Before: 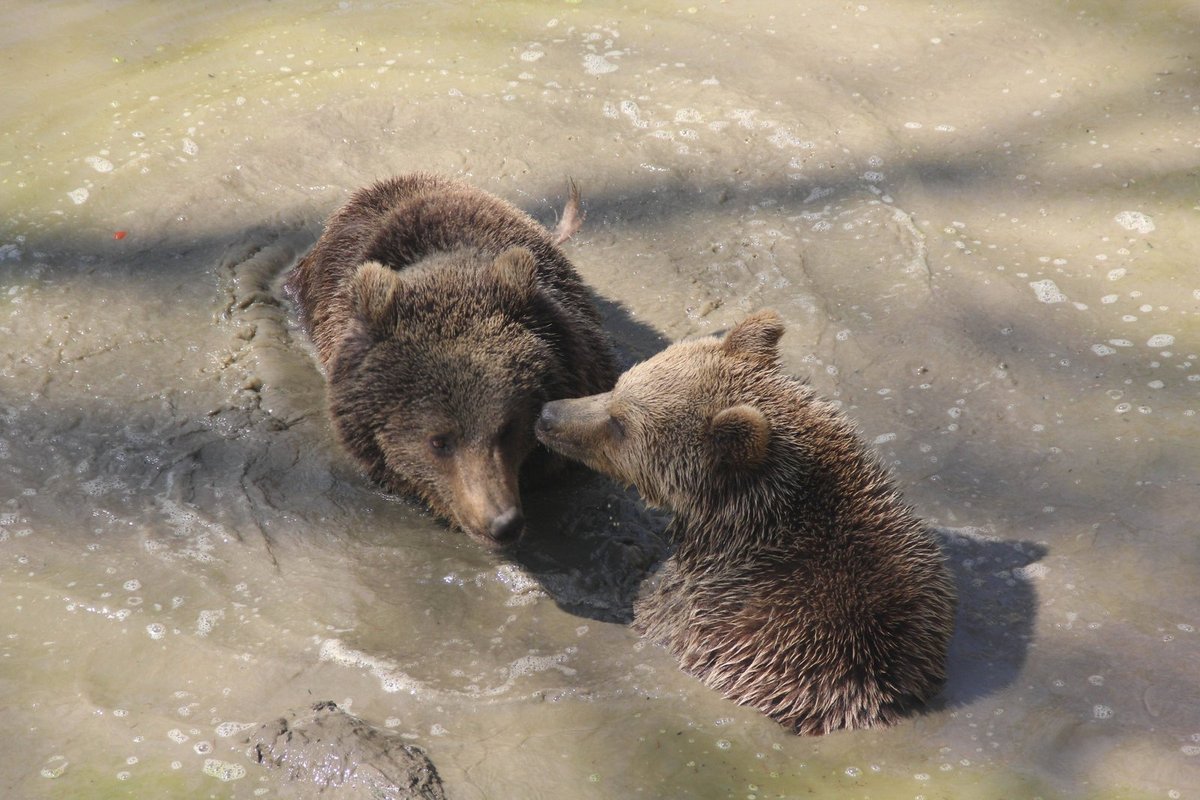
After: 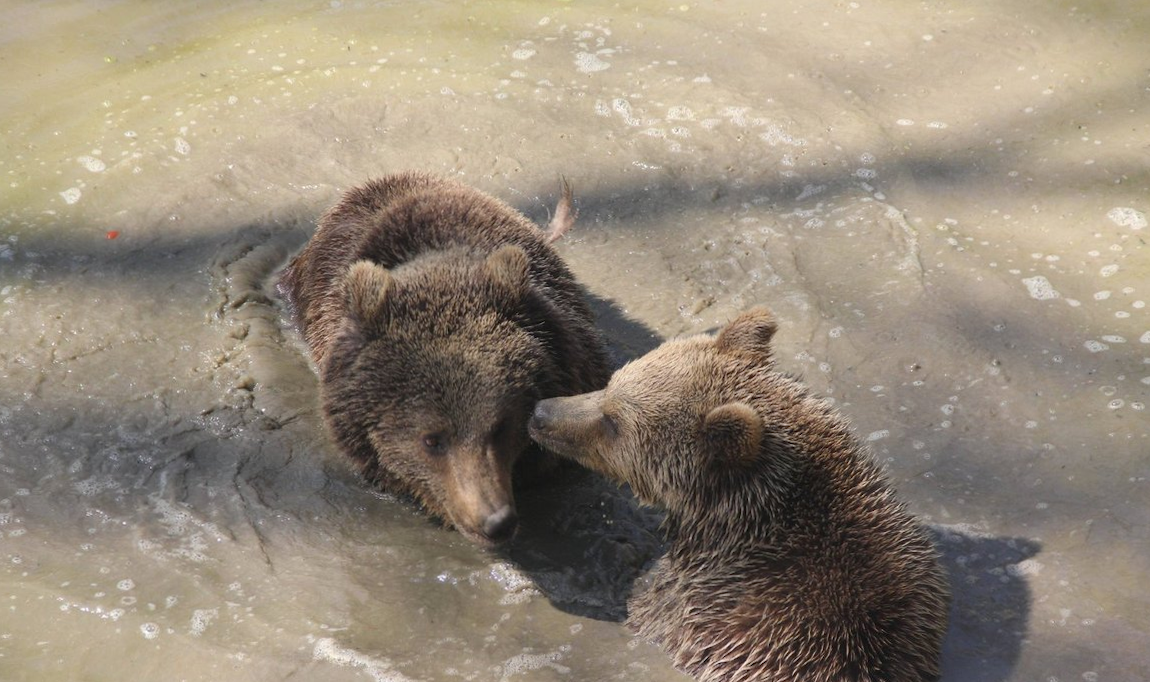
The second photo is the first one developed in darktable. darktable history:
crop and rotate: angle 0.195°, left 0.409%, right 3.186%, bottom 14.25%
